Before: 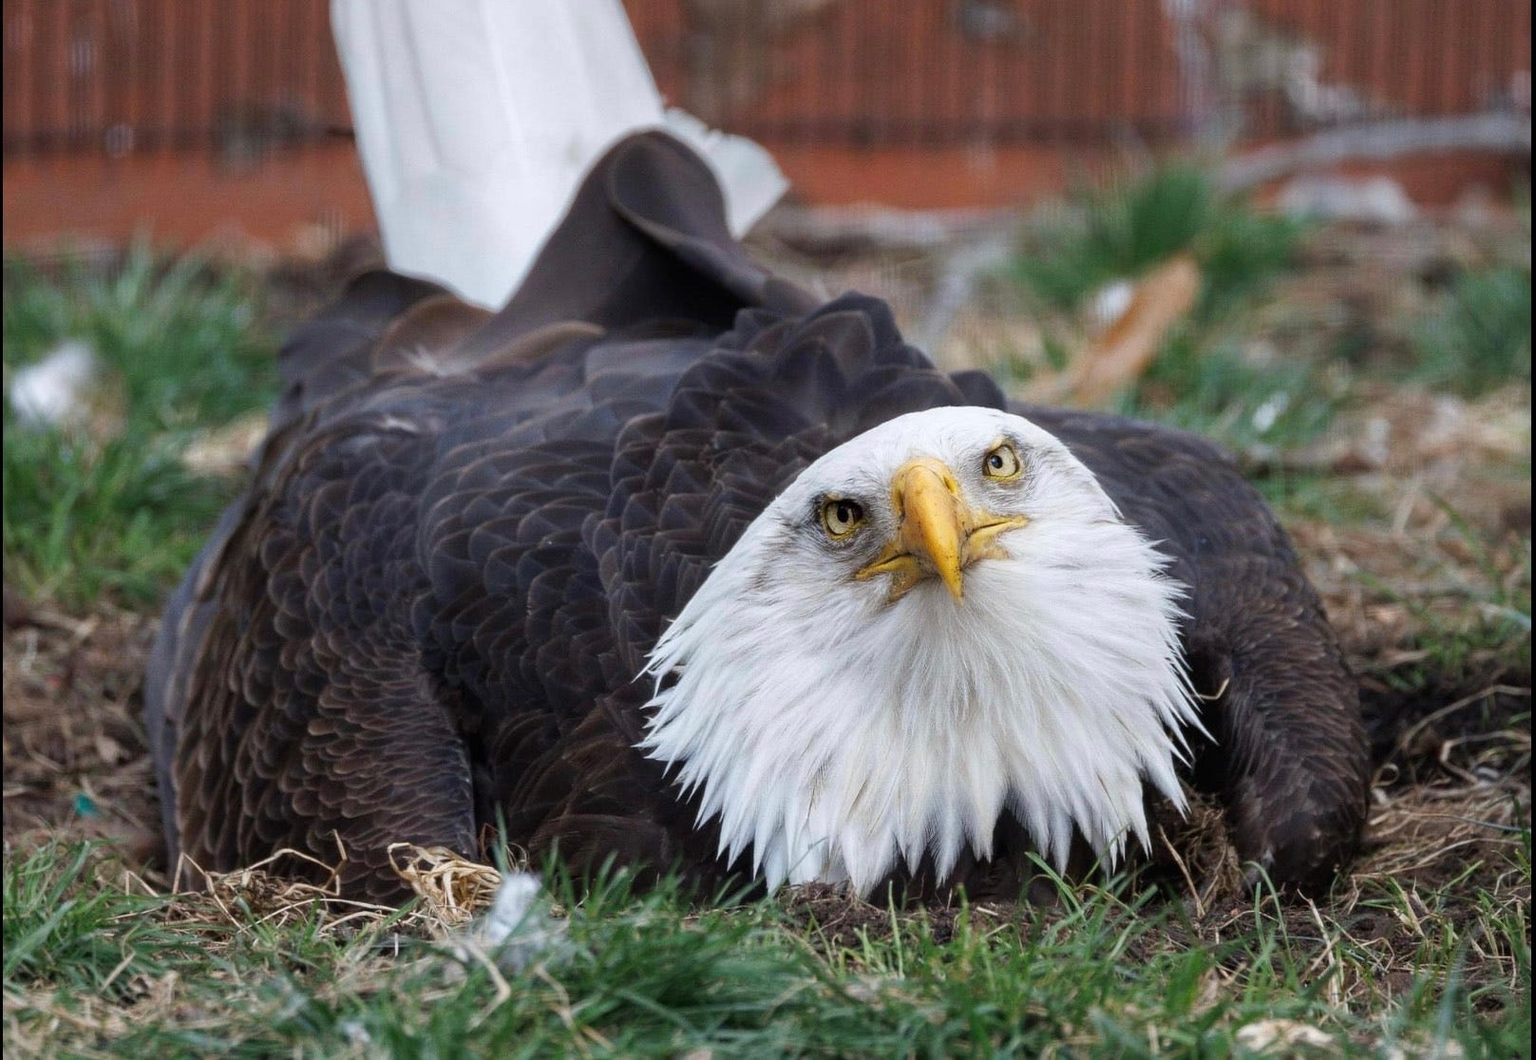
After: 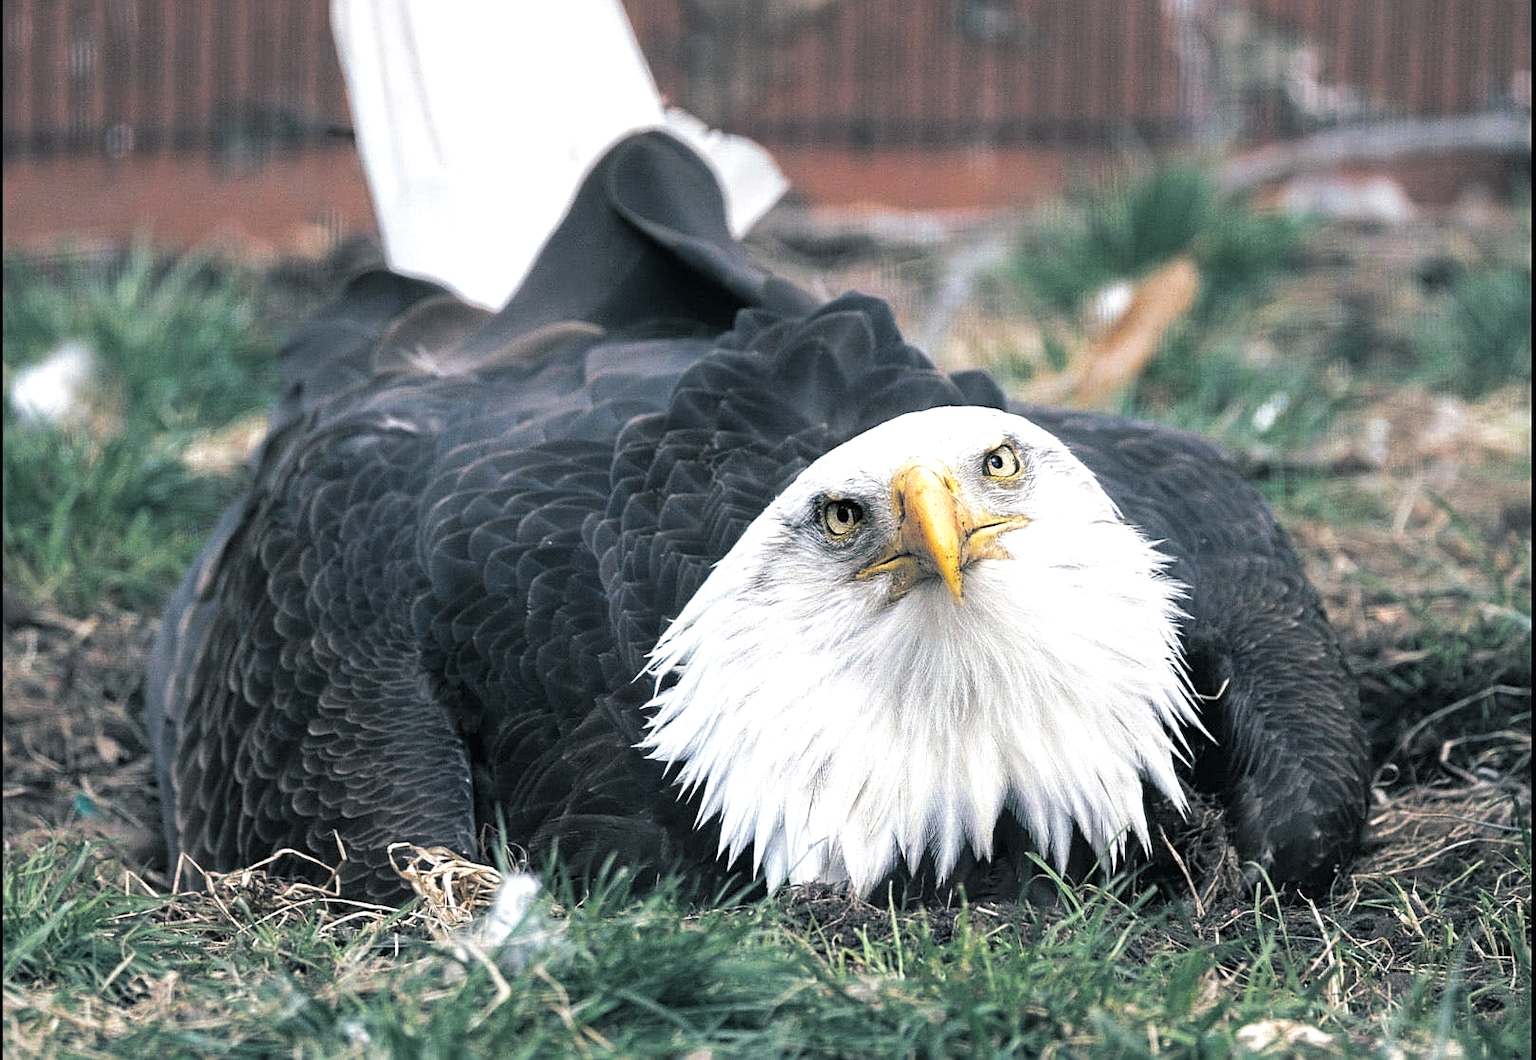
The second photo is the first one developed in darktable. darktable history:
exposure: black level correction 0, exposure 0.7 EV, compensate exposure bias true, compensate highlight preservation false
contrast brightness saturation: saturation -0.1
split-toning: shadows › hue 205.2°, shadows › saturation 0.29, highlights › hue 50.4°, highlights › saturation 0.38, balance -49.9
sharpen: on, module defaults
